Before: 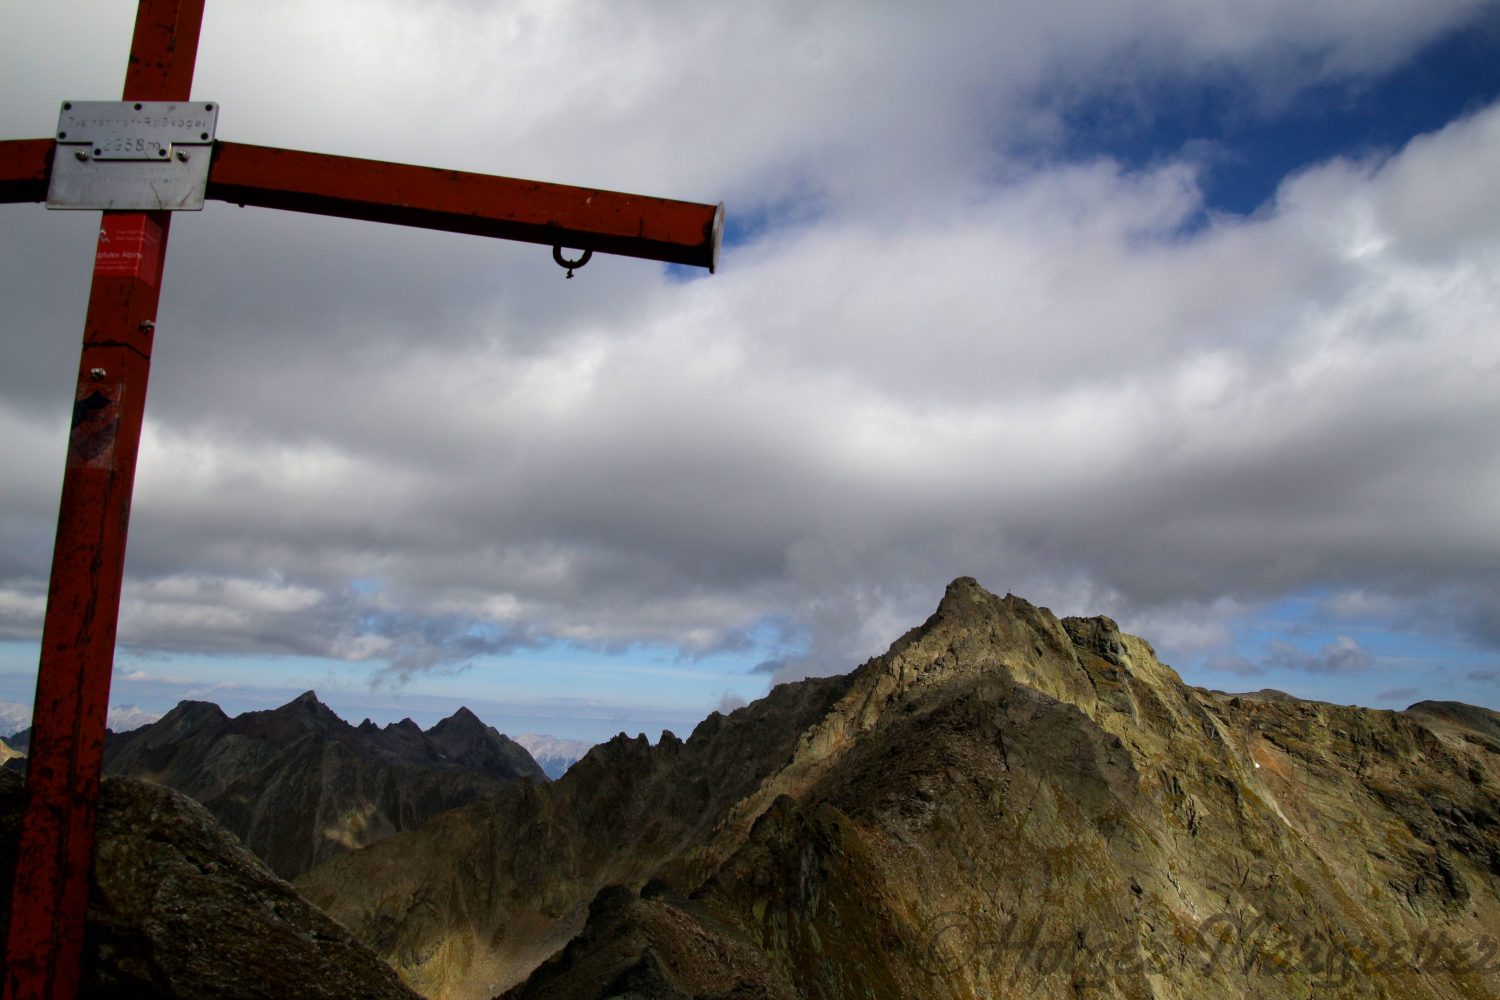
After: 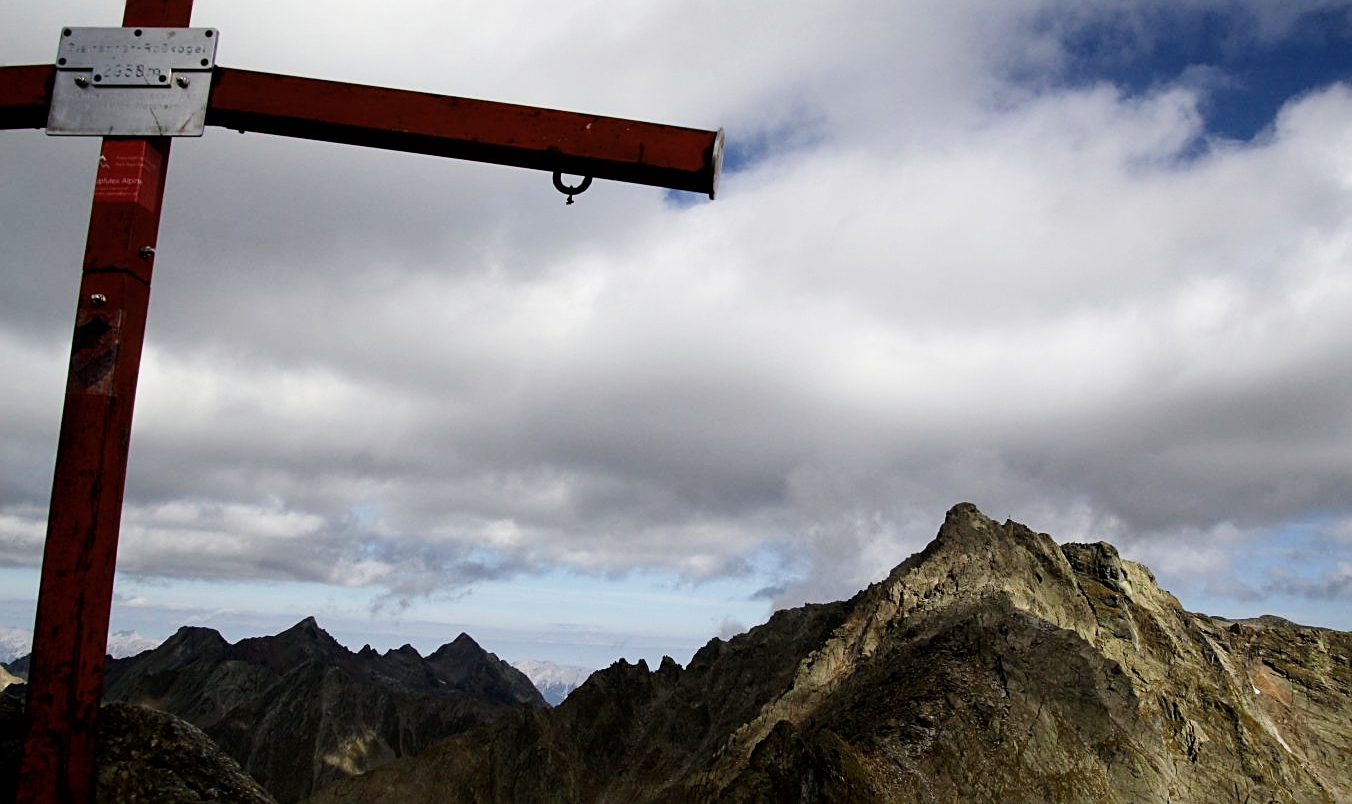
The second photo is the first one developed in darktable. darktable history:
contrast brightness saturation: contrast 0.104, saturation -0.287
crop: top 7.466%, right 9.814%, bottom 12.076%
tone curve: curves: ch0 [(0, 0) (0.004, 0.001) (0.133, 0.112) (0.325, 0.362) (0.832, 0.893) (1, 1)], preserve colors none
sharpen: on, module defaults
